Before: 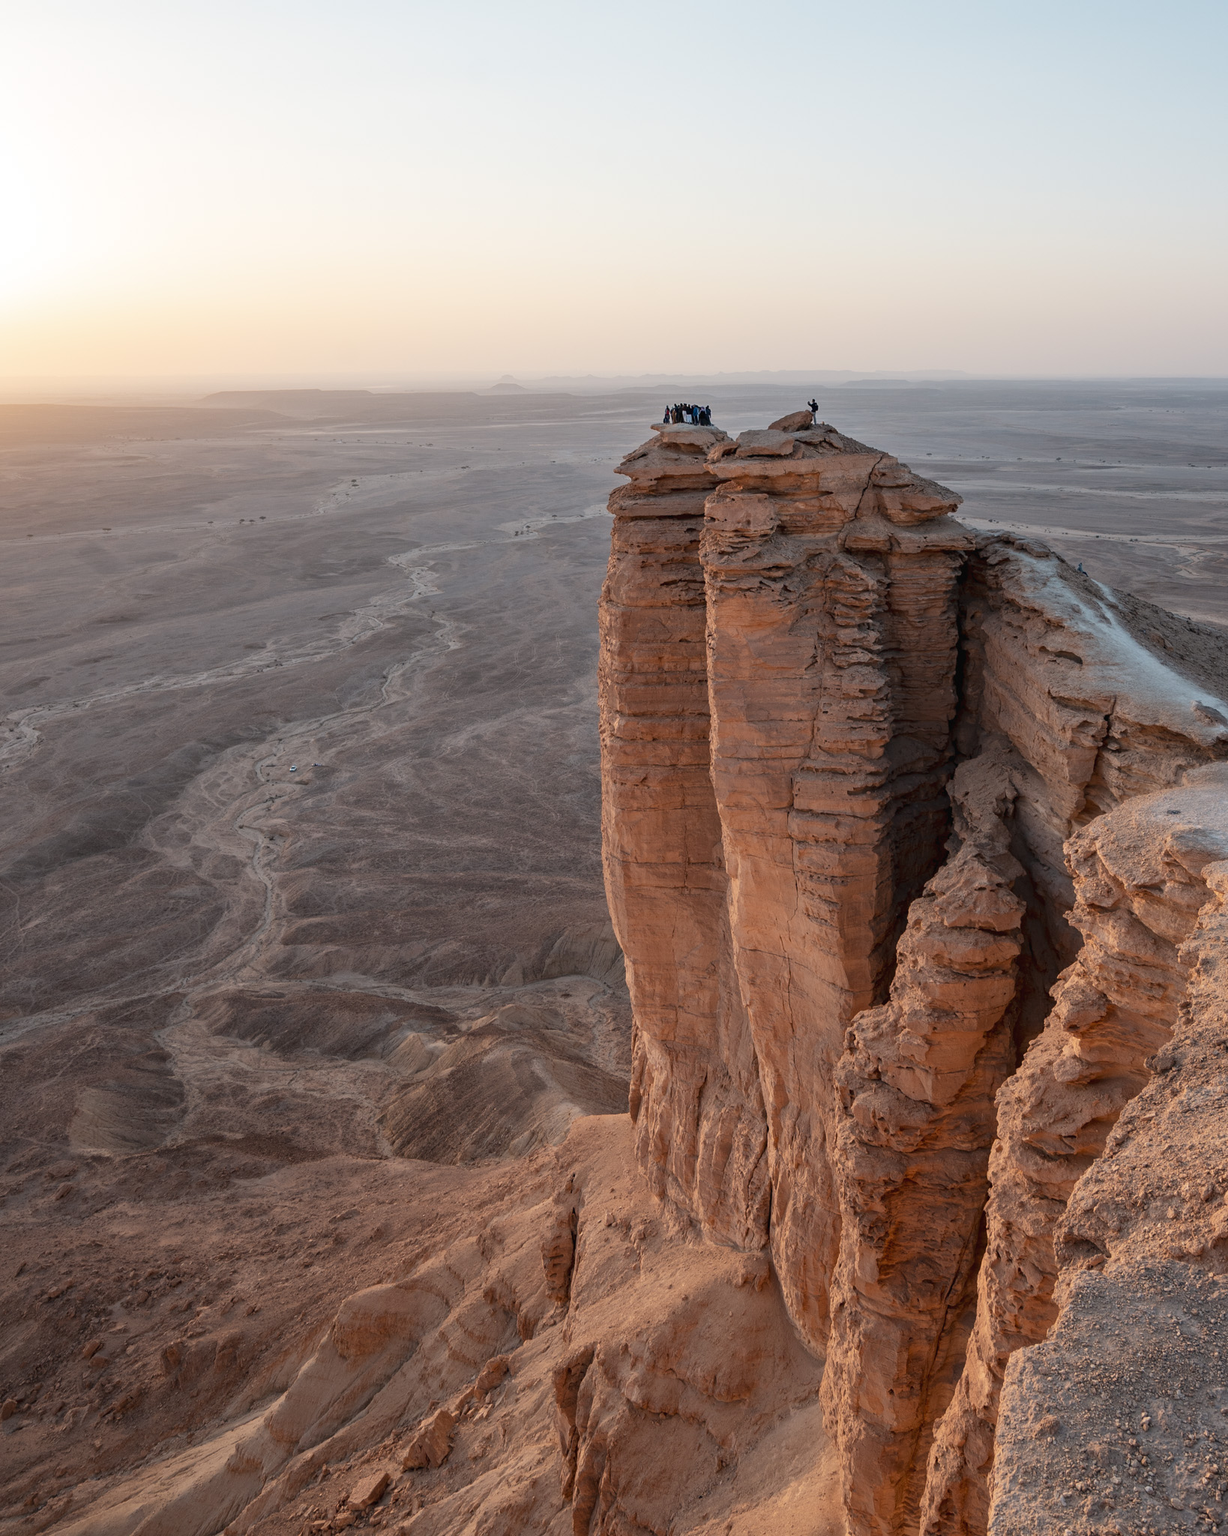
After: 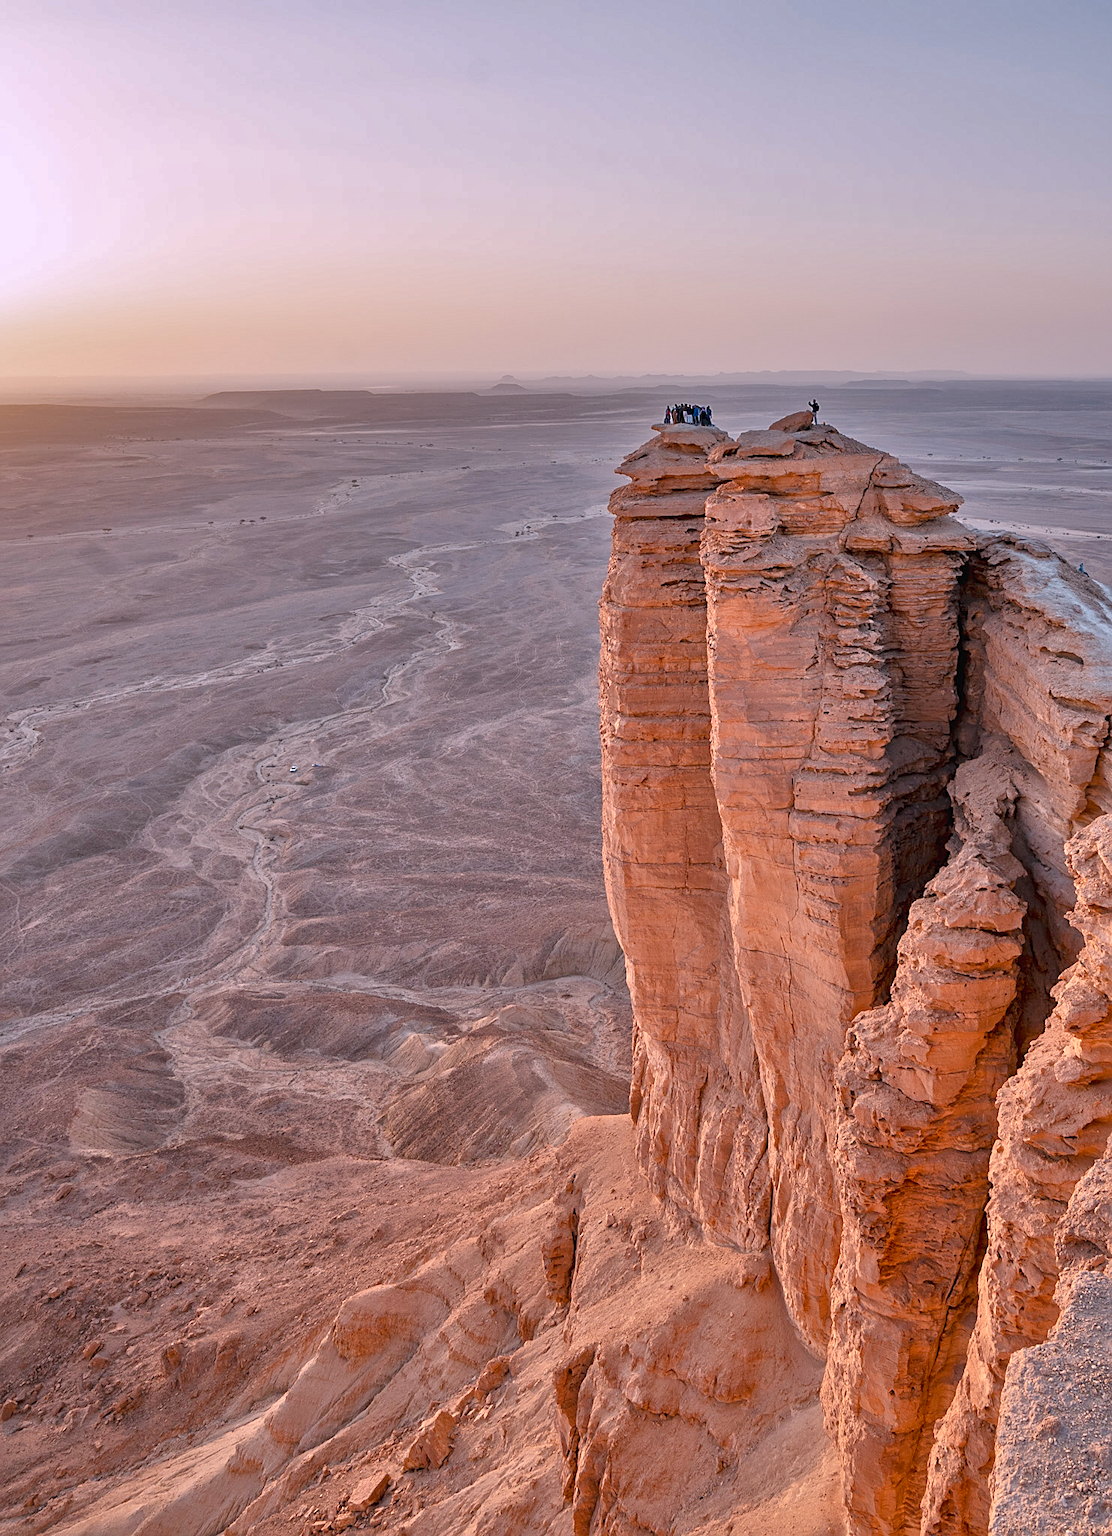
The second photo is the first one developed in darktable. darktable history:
crop: right 9.509%, bottom 0.031%
color balance rgb: perceptual saturation grading › global saturation 20%, perceptual saturation grading › highlights -25%, perceptual saturation grading › shadows 25%
tone equalizer: -7 EV 0.15 EV, -6 EV 0.6 EV, -5 EV 1.15 EV, -4 EV 1.33 EV, -3 EV 1.15 EV, -2 EV 0.6 EV, -1 EV 0.15 EV, mask exposure compensation -0.5 EV
white balance: red 1.05, blue 1.072
shadows and highlights: white point adjustment -3.64, highlights -63.34, highlights color adjustment 42%, soften with gaussian
sharpen: on, module defaults
